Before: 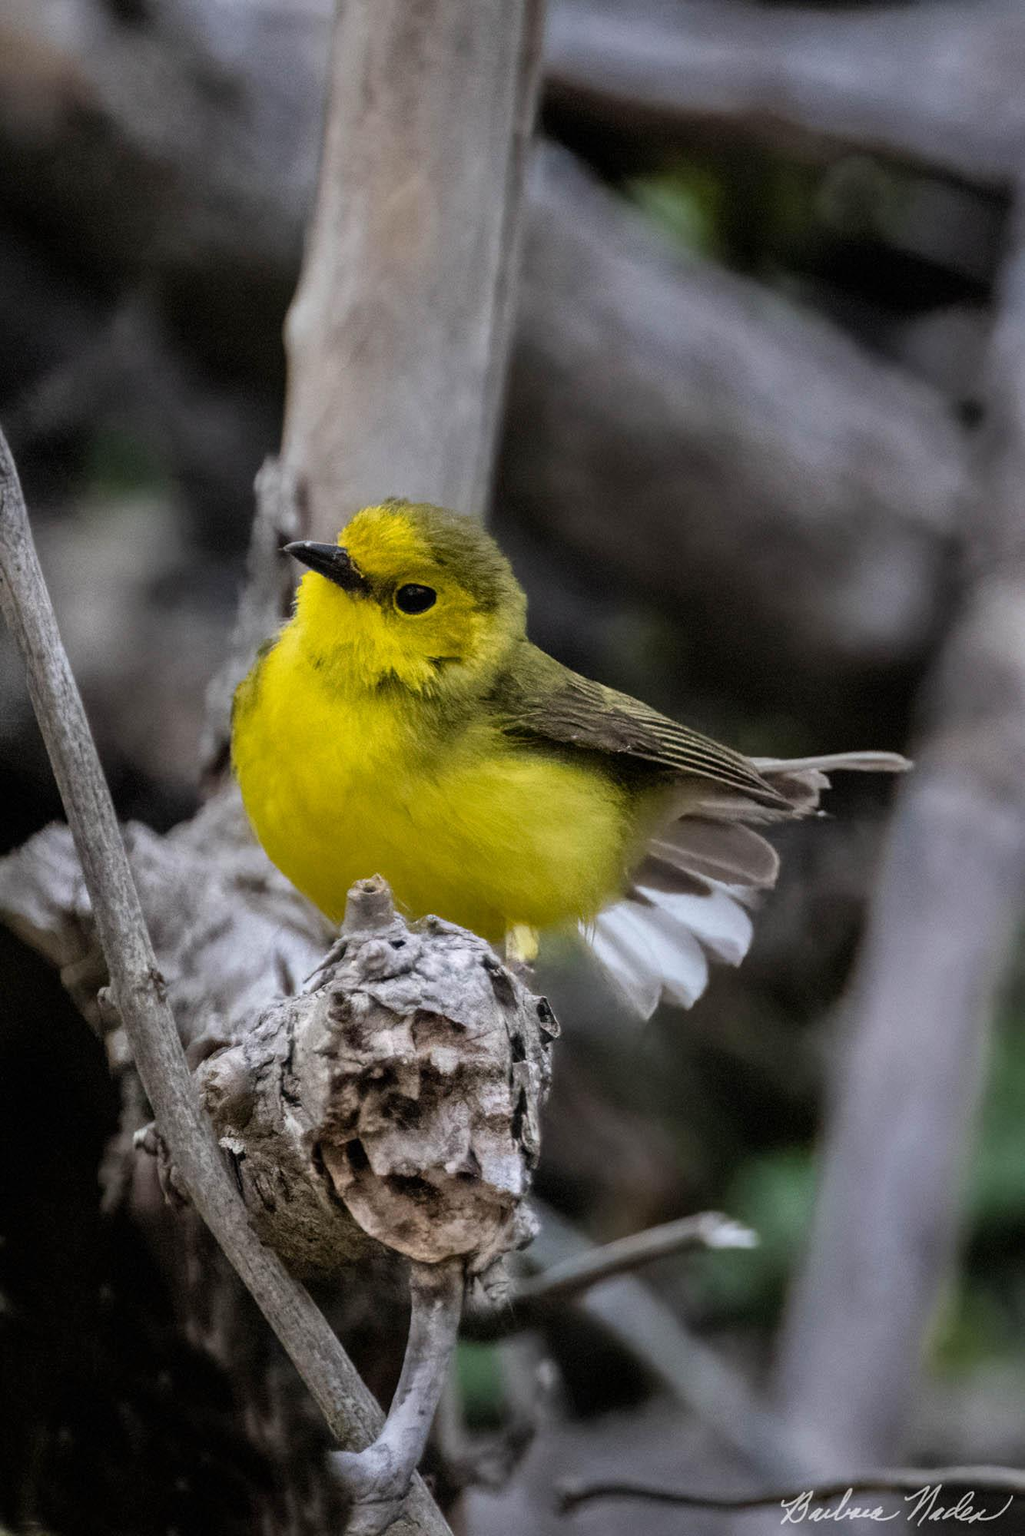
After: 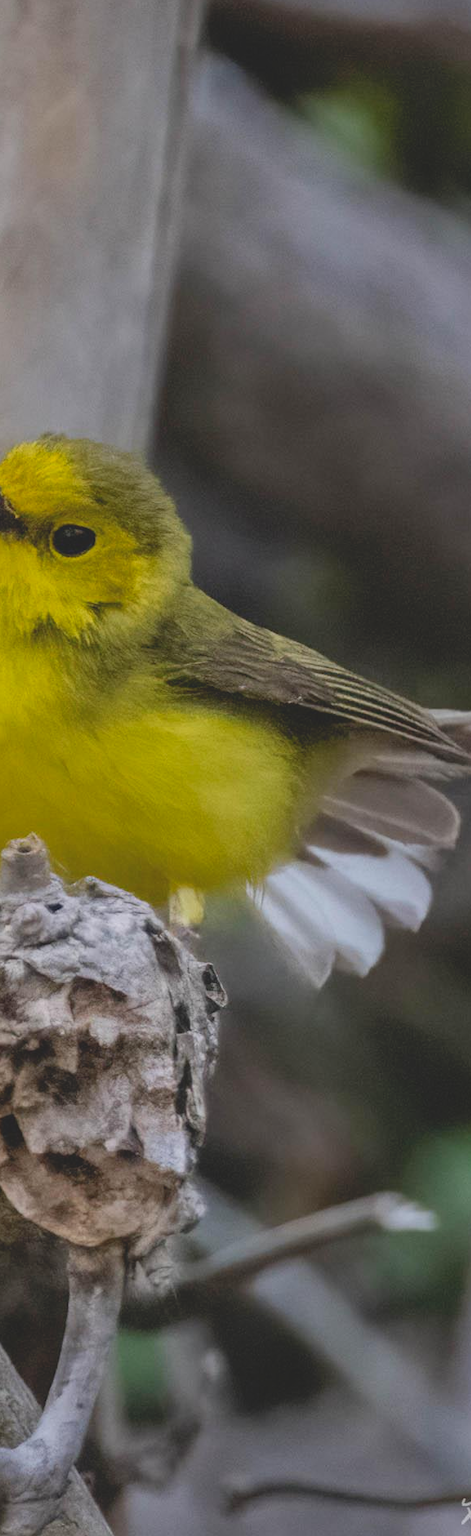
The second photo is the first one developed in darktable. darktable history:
crop: left 33.875%, top 5.938%, right 22.805%
contrast brightness saturation: contrast -0.283
